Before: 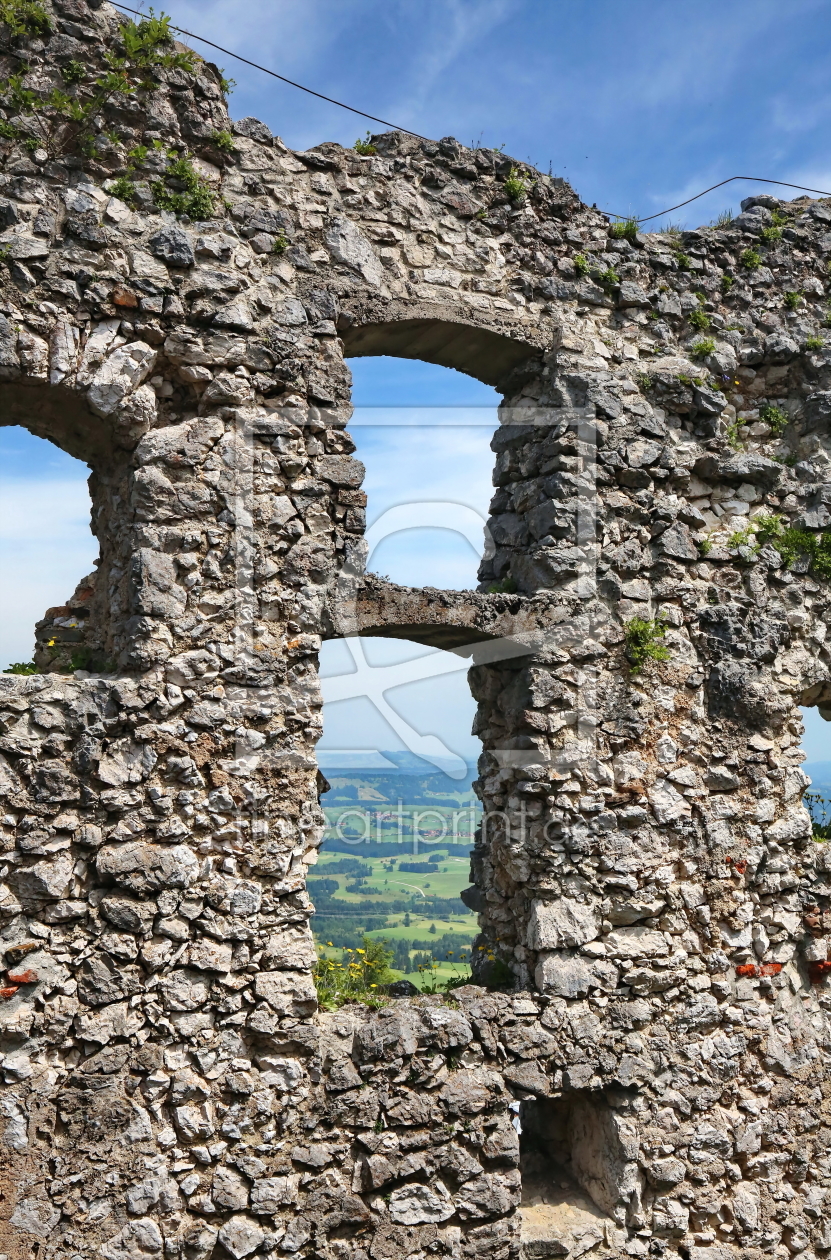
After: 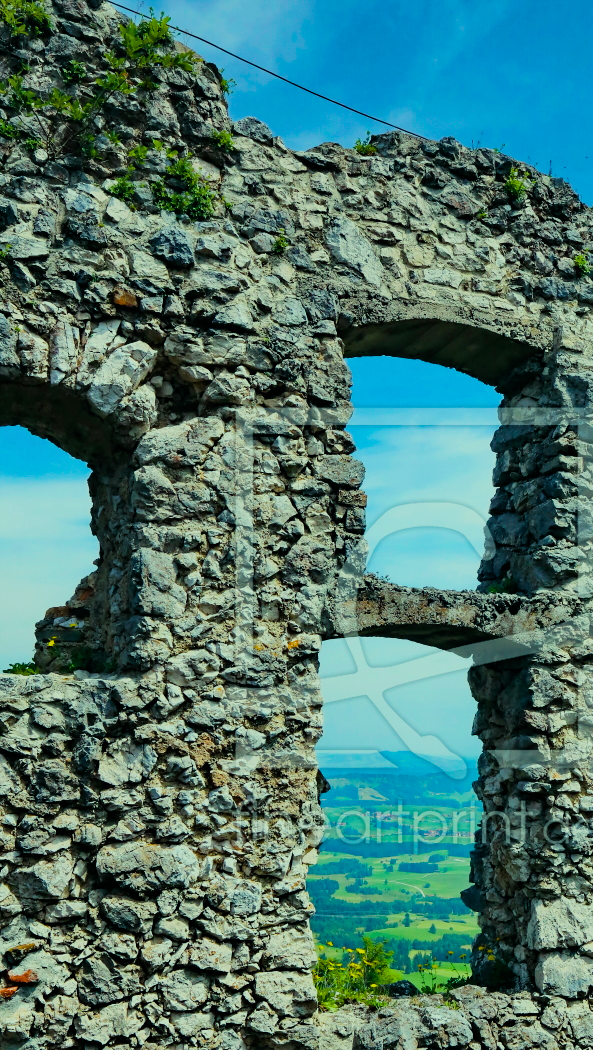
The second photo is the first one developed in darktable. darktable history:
color balance rgb: power › luminance -7.557%, power › chroma 2.269%, power › hue 220.74°, highlights gain › luminance 15.098%, highlights gain › chroma 7.024%, highlights gain › hue 127.29°, linear chroma grading › global chroma 20.231%, perceptual saturation grading › global saturation 31.202%, global vibrance 23.856%
crop: right 28.58%, bottom 16.659%
filmic rgb: black relative exposure -7.65 EV, white relative exposure 4.56 EV, hardness 3.61, contrast 0.99
shadows and highlights: shadows 49.22, highlights -41.04, soften with gaussian
exposure: compensate highlight preservation false
